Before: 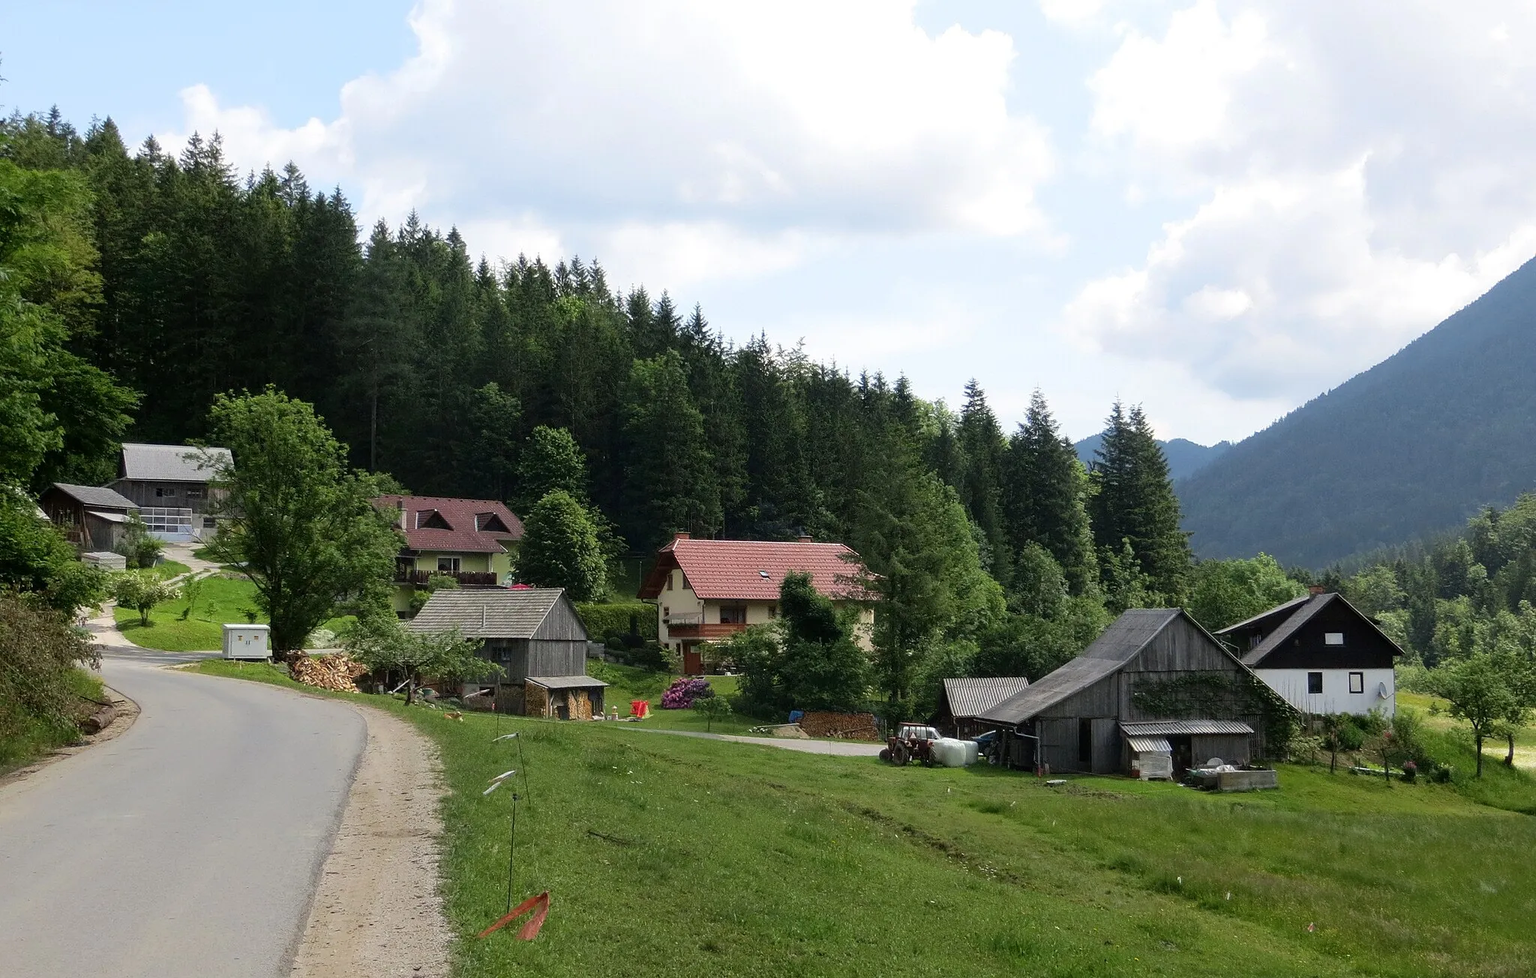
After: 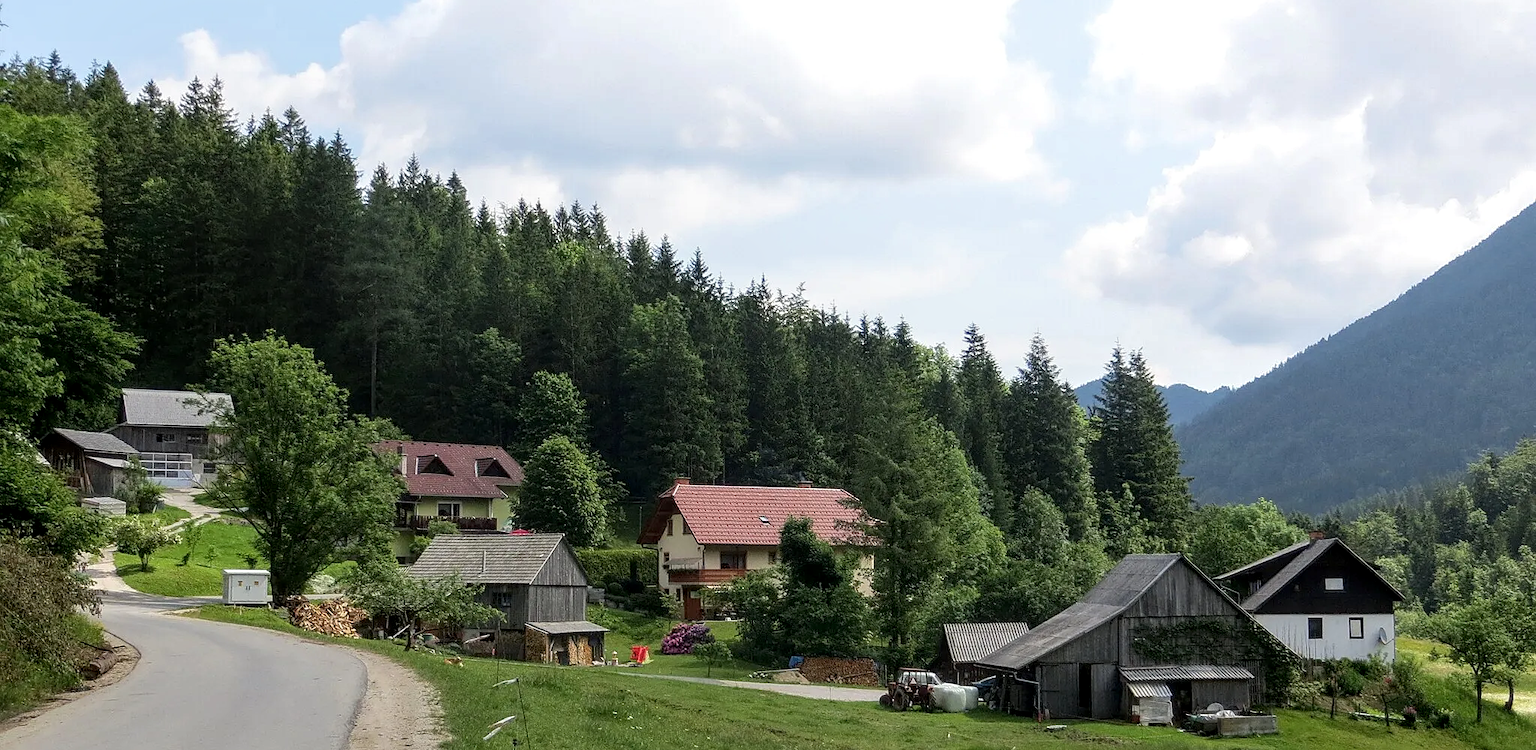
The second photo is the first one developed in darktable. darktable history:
local contrast: detail 130%
crop: top 5.667%, bottom 17.637%
sharpen: amount 0.2
